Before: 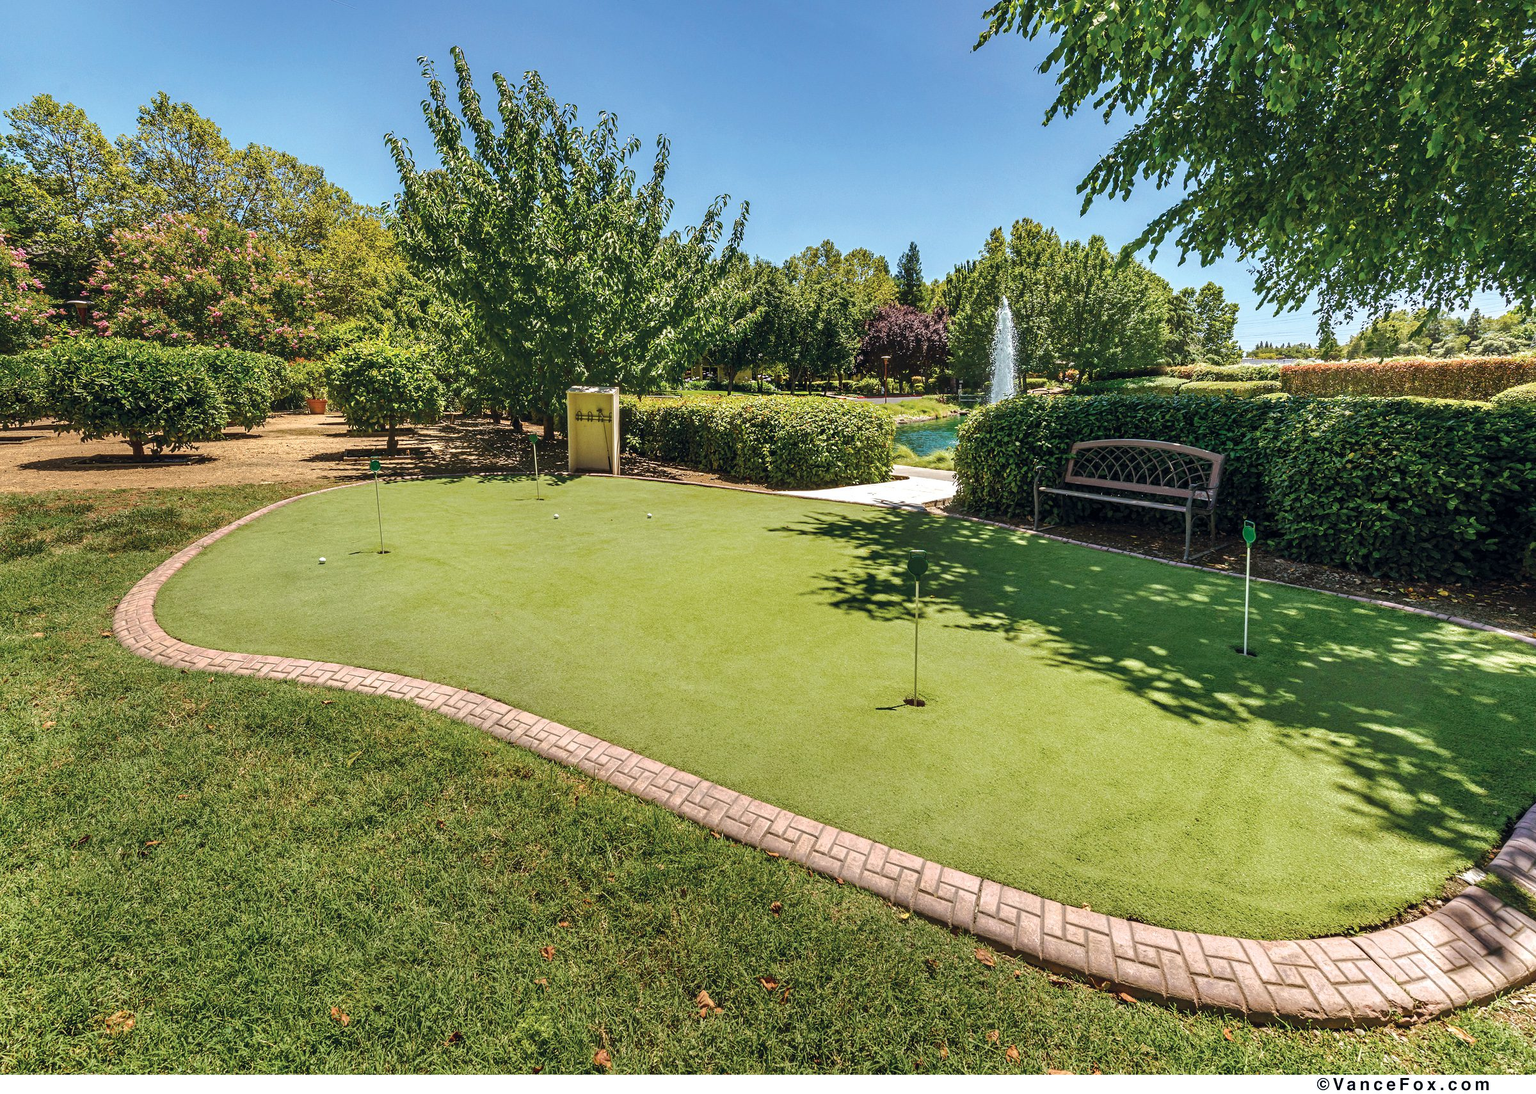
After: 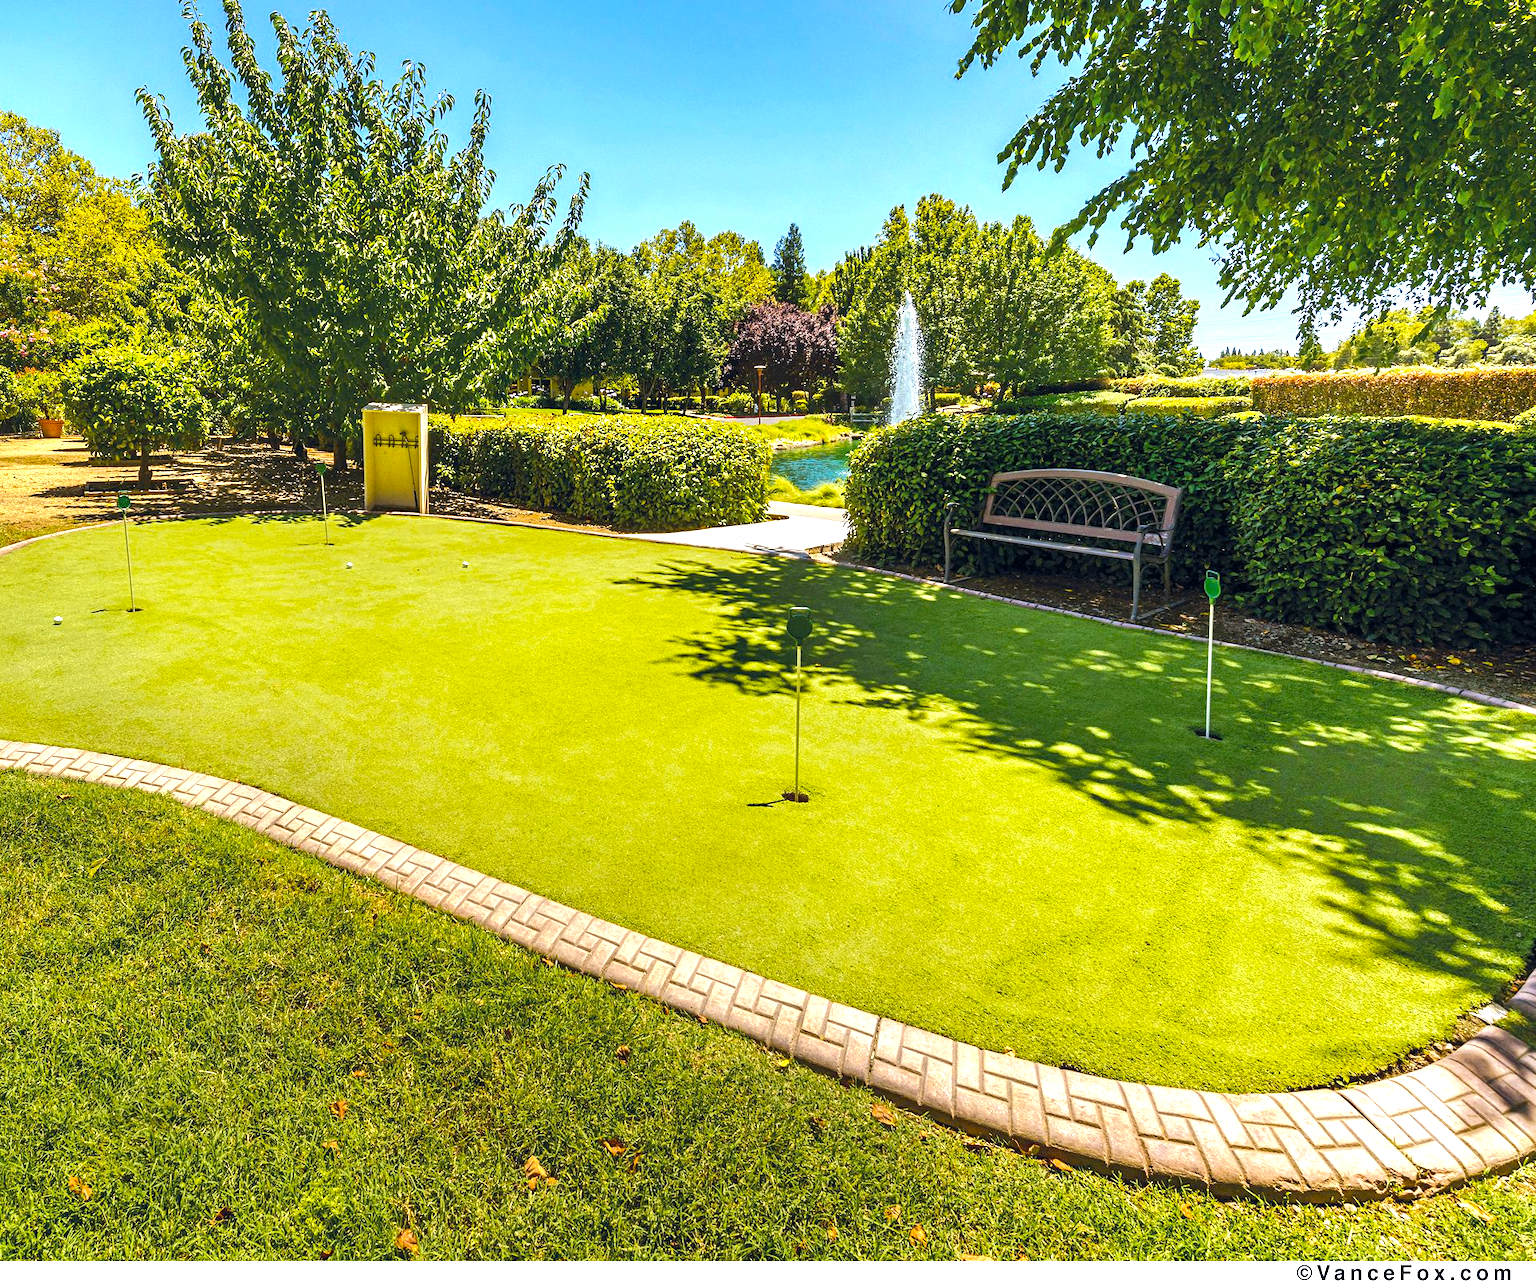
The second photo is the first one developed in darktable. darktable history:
crop and rotate: left 17.959%, top 5.771%, right 1.742%
exposure: black level correction 0, exposure 0.7 EV, compensate exposure bias true, compensate highlight preservation false
color balance rgb: perceptual saturation grading › global saturation 30%, global vibrance 20%
color contrast: green-magenta contrast 0.8, blue-yellow contrast 1.1, unbound 0
